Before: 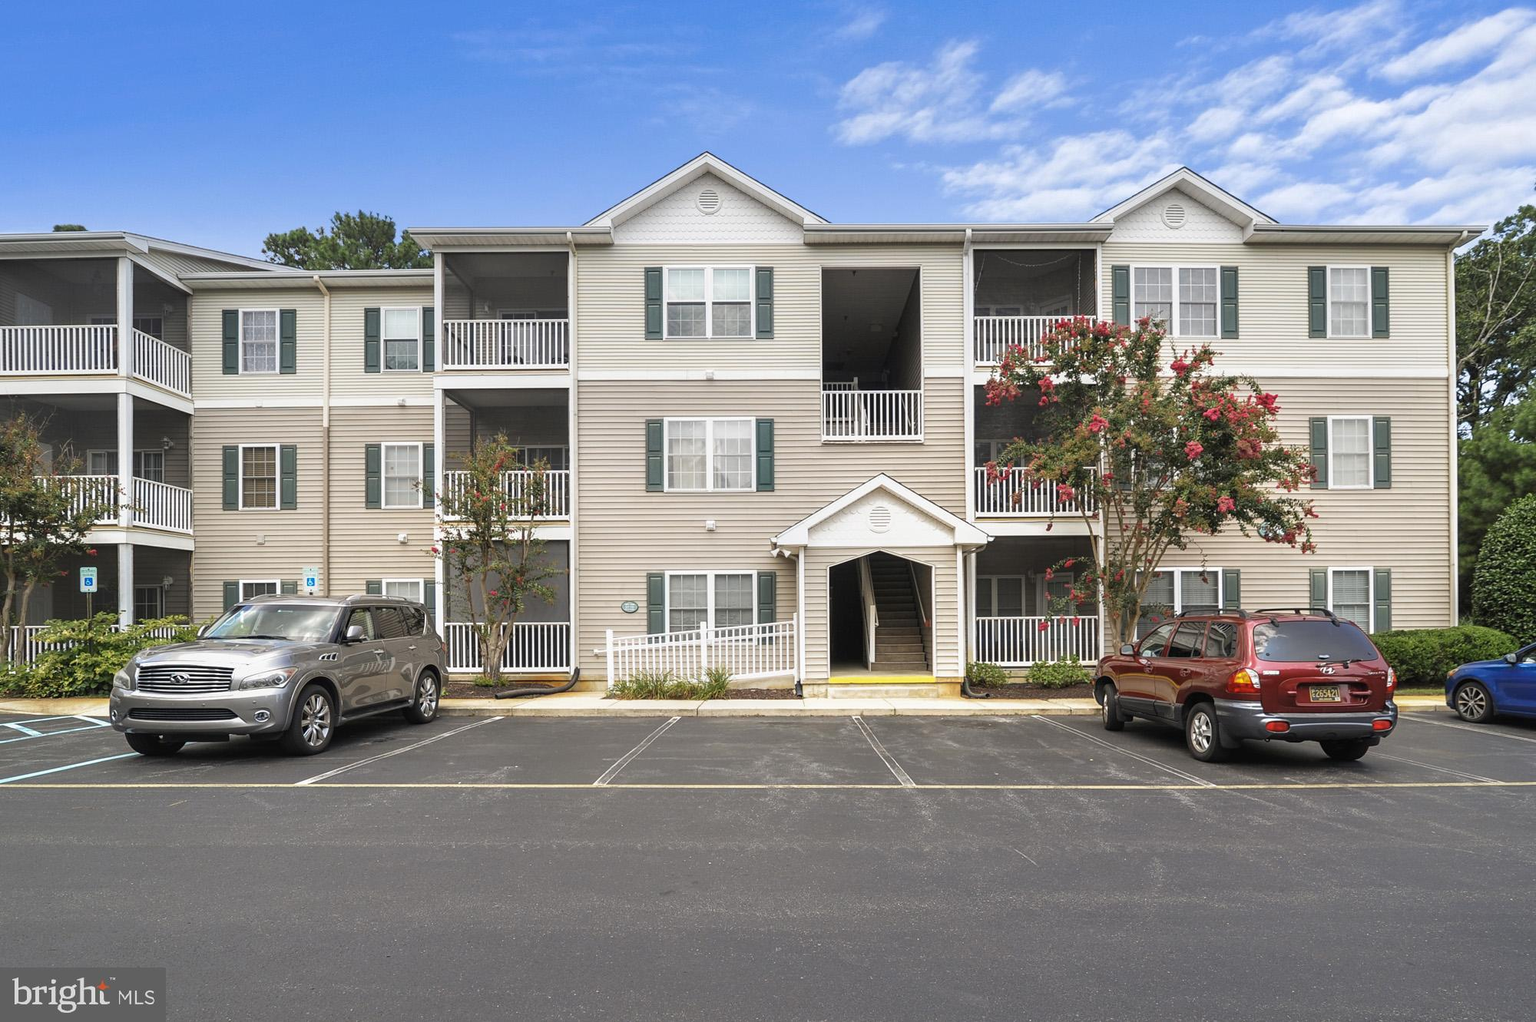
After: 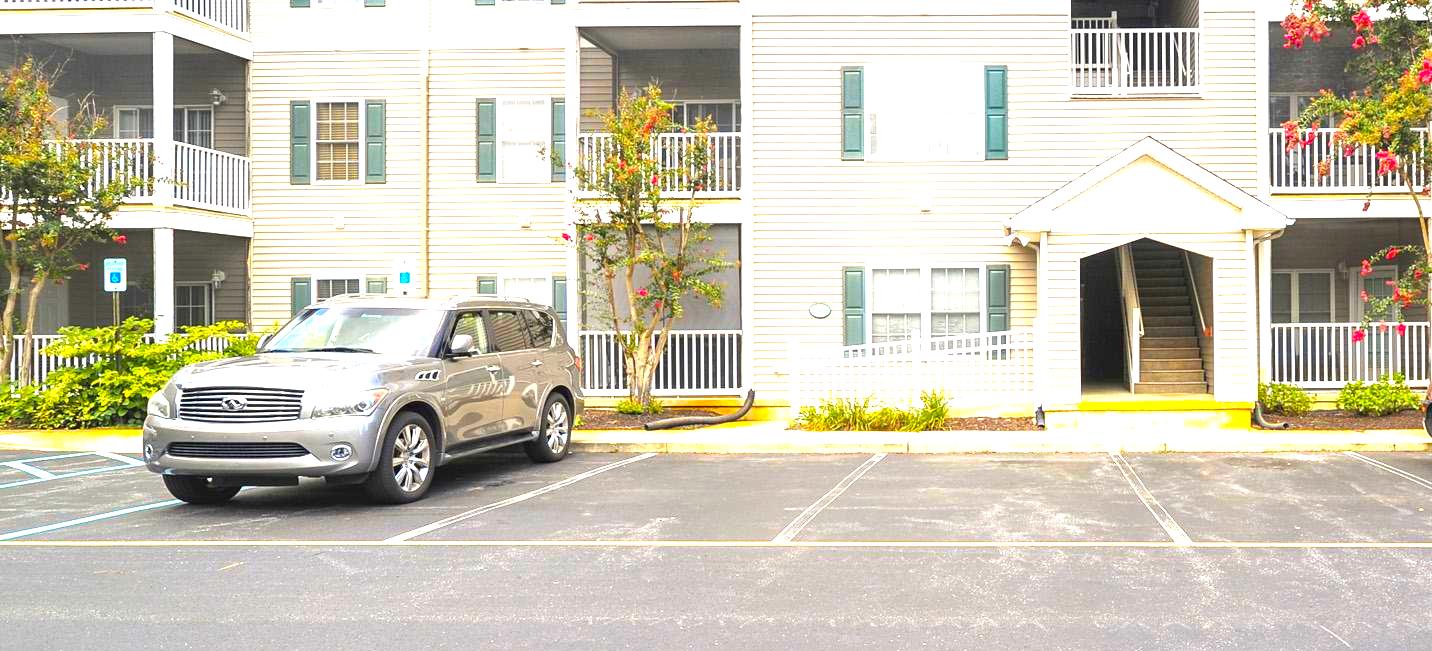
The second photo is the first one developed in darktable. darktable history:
crop: top 36.091%, right 28.387%, bottom 14.983%
exposure: black level correction 0.001, exposure 1.737 EV, compensate highlight preservation false
color balance rgb: shadows fall-off 102.66%, linear chroma grading › shadows -29.984%, linear chroma grading › global chroma 34.977%, perceptual saturation grading › global saturation 28.278%, perceptual saturation grading › mid-tones 12.32%, perceptual saturation grading › shadows 10.591%, mask middle-gray fulcrum 22.128%
